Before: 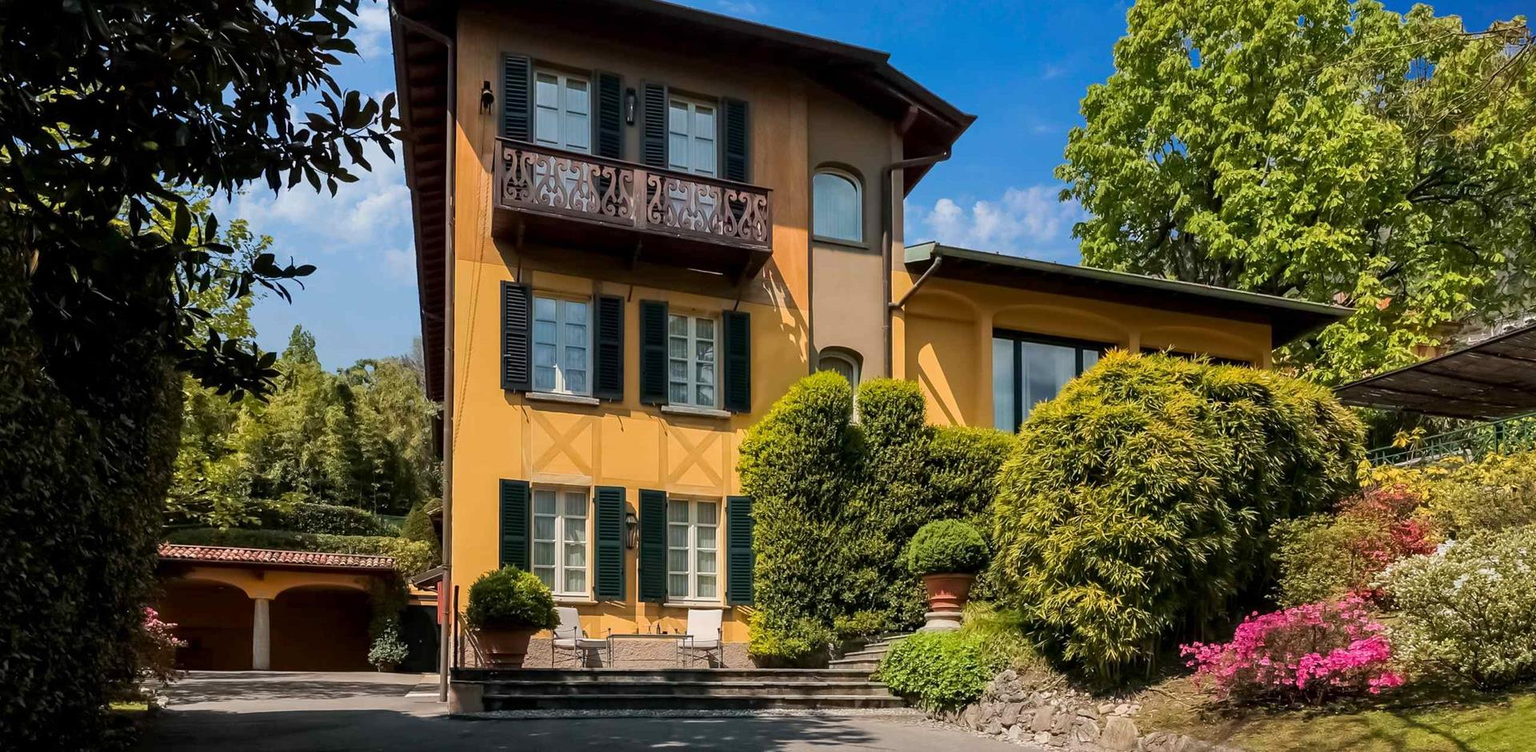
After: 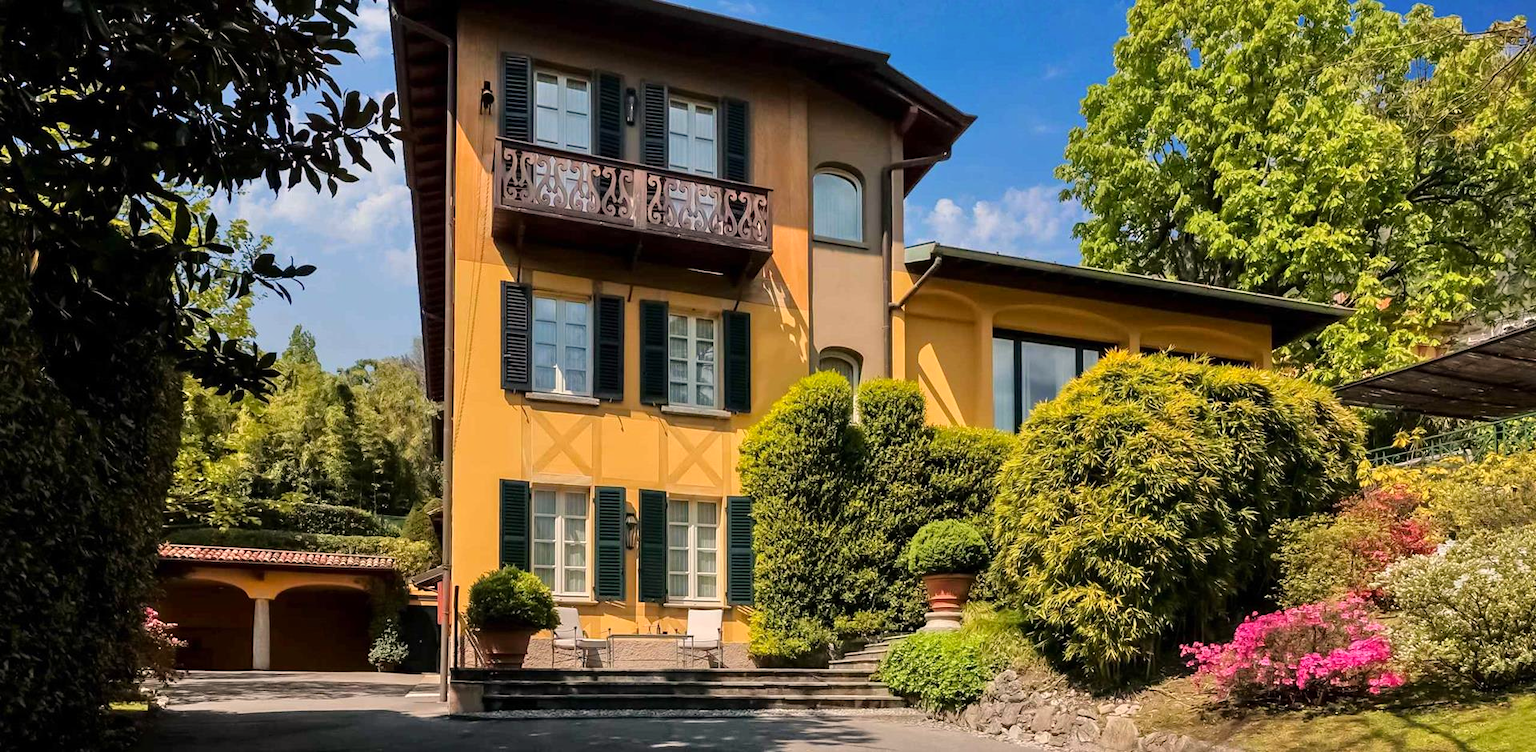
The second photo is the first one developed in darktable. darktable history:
color correction: highlights a* 3.61, highlights b* 5.11
tone equalizer: -8 EV 0.031 EV, -7 EV -0.036 EV, -6 EV 0.041 EV, -5 EV 0.053 EV, -4 EV 0.246 EV, -3 EV 0.668 EV, -2 EV 0.56 EV, -1 EV 0.196 EV, +0 EV 0.042 EV
